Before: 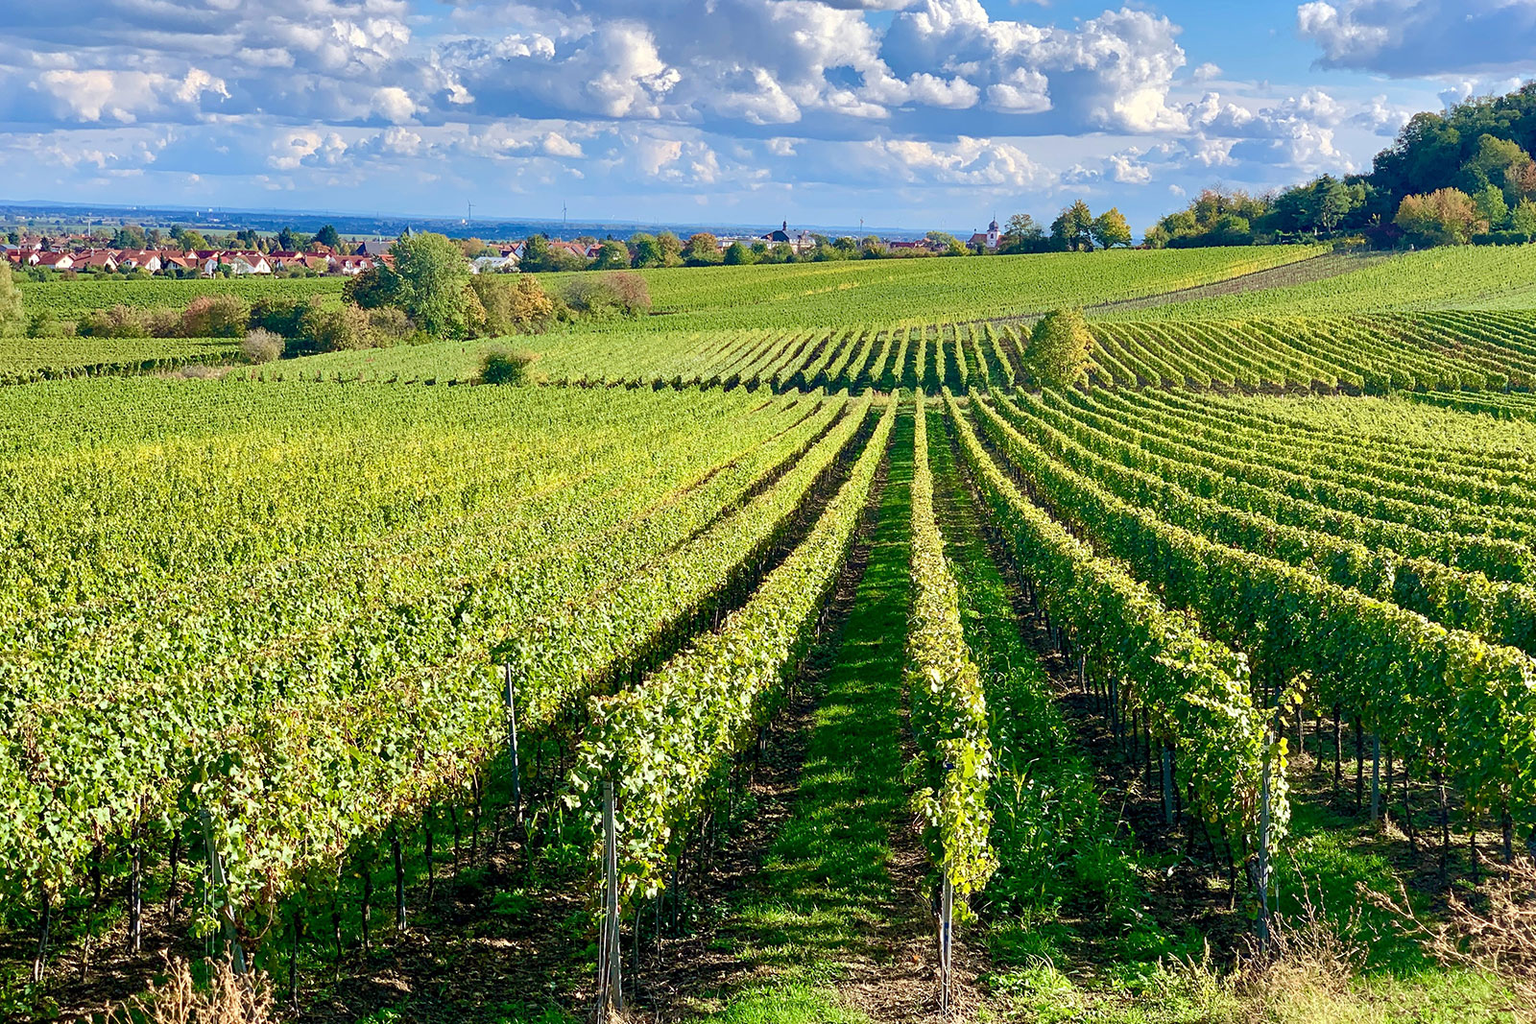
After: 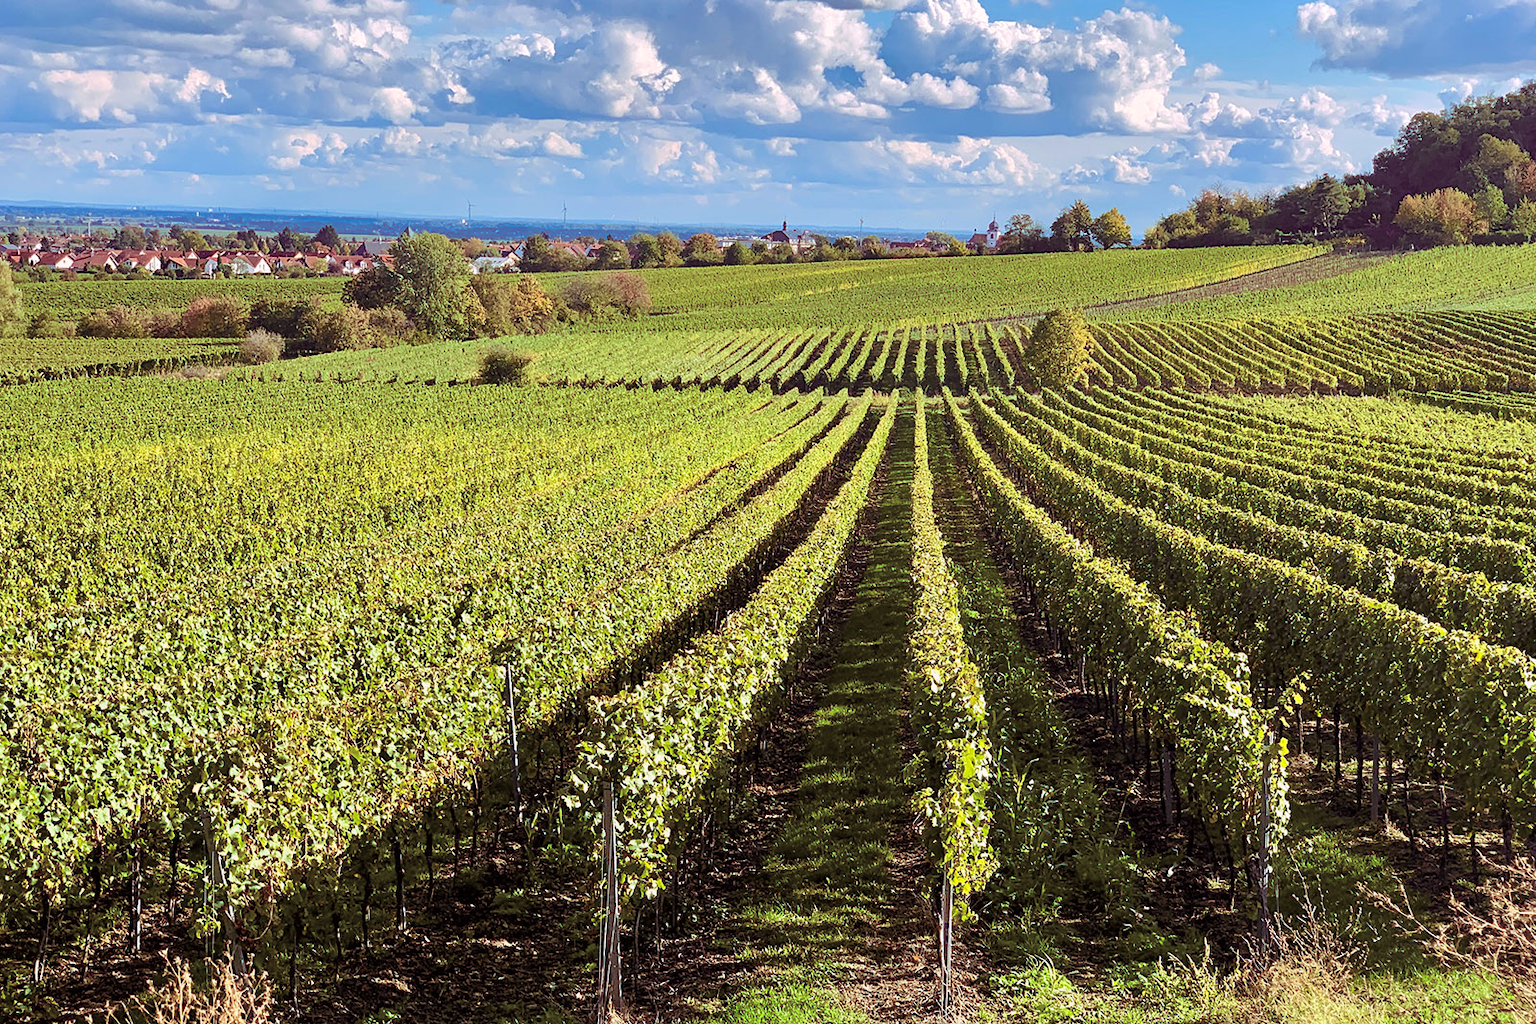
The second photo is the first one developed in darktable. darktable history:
white balance: emerald 1
split-toning: highlights › hue 298.8°, highlights › saturation 0.73, compress 41.76%
